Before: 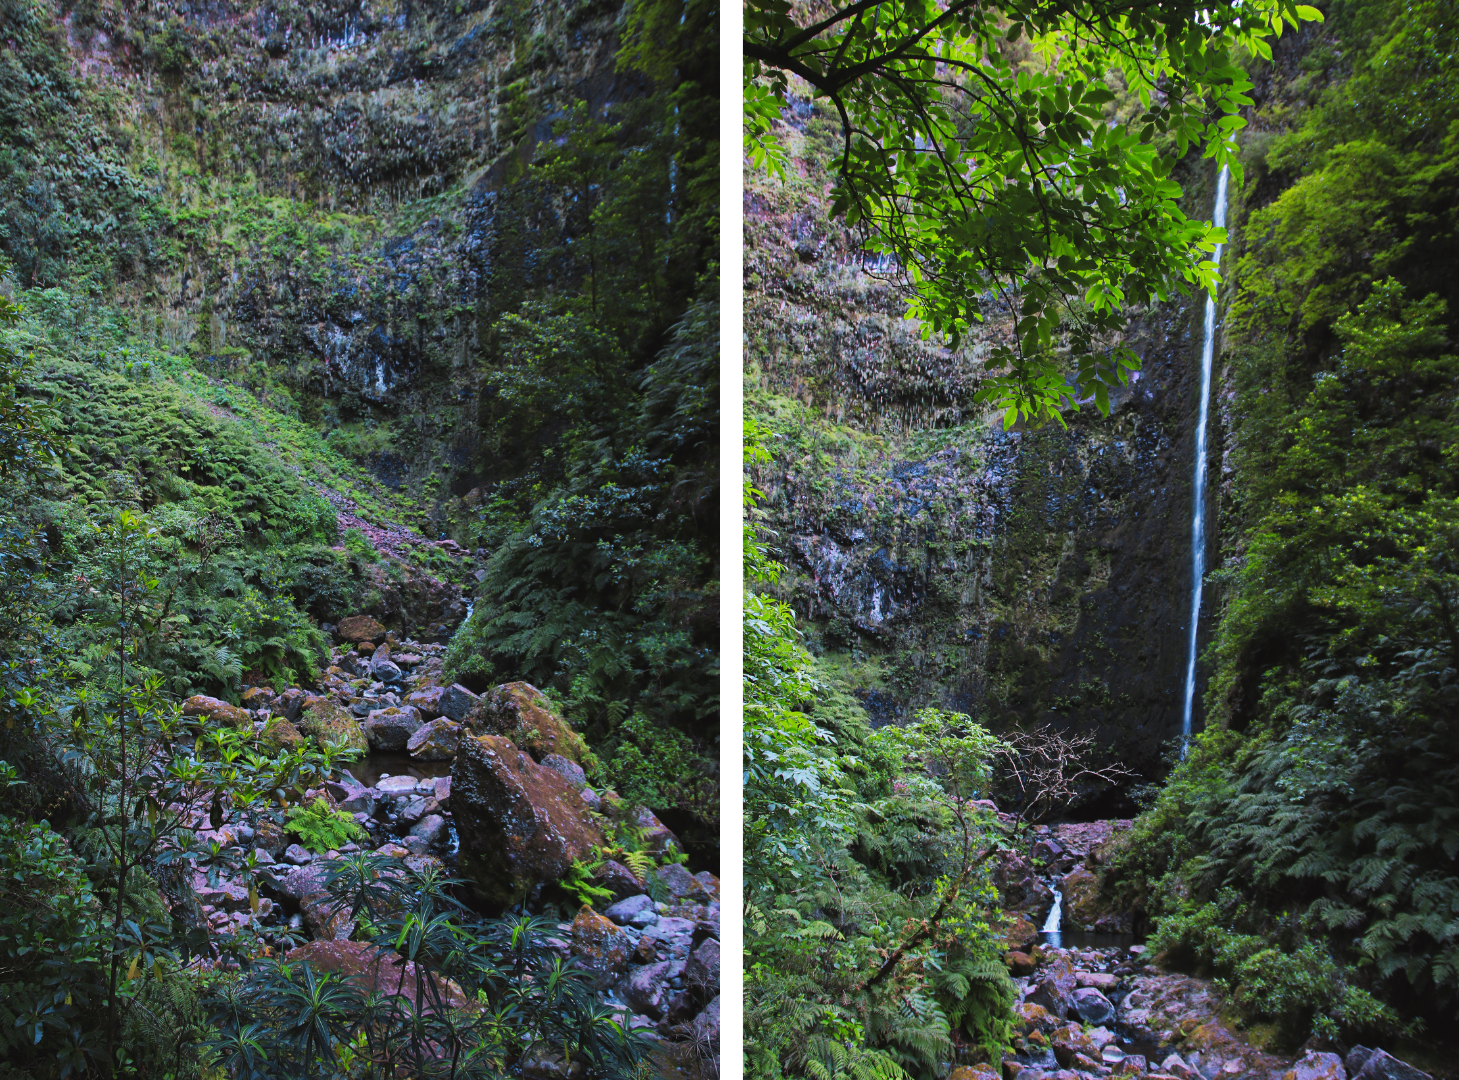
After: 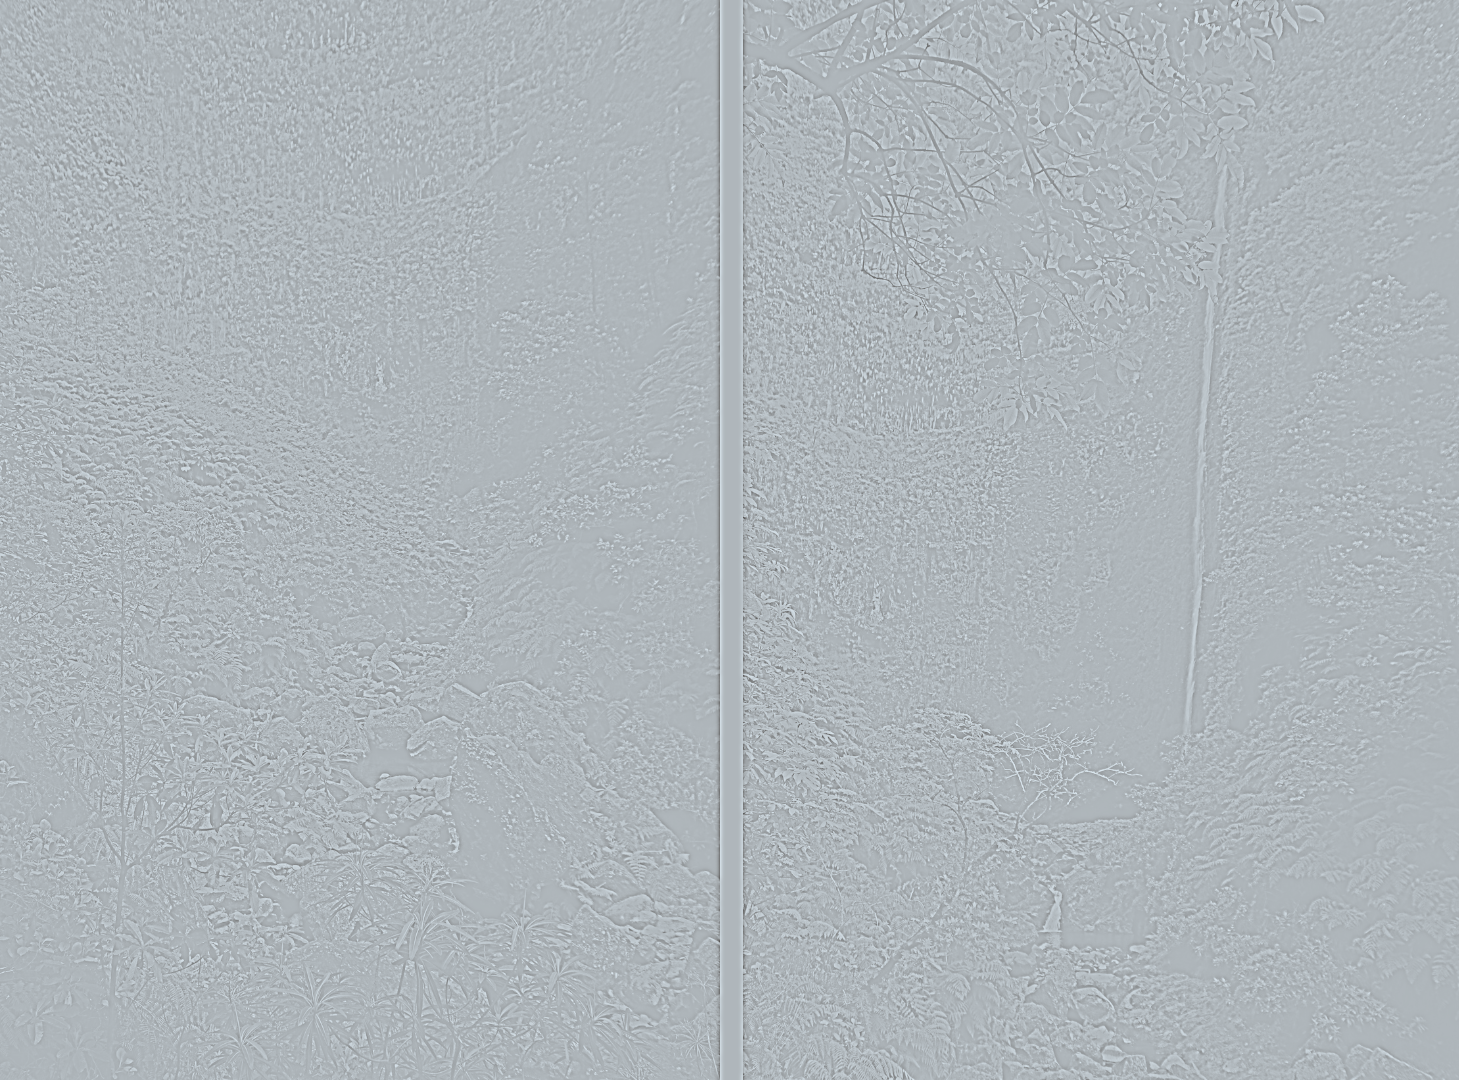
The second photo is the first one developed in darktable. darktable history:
color correction: highlights a* -3.28, highlights b* -6.24, shadows a* 3.1, shadows b* 5.19
tone curve: curves: ch0 [(0, 0.014) (0.17, 0.099) (0.398, 0.423) (0.728, 0.808) (0.877, 0.91) (0.99, 0.955)]; ch1 [(0, 0) (0.377, 0.325) (0.493, 0.491) (0.505, 0.504) (0.515, 0.515) (0.554, 0.575) (0.623, 0.643) (0.701, 0.718) (1, 1)]; ch2 [(0, 0) (0.423, 0.453) (0.481, 0.485) (0.501, 0.501) (0.531, 0.527) (0.586, 0.597) (0.663, 0.706) (0.717, 0.753) (1, 0.991)], color space Lab, independent channels
base curve: curves: ch0 [(0, 0) (0.028, 0.03) (0.121, 0.232) (0.46, 0.748) (0.859, 0.968) (1, 1)], preserve colors none
highpass: sharpness 9.84%, contrast boost 9.94%
